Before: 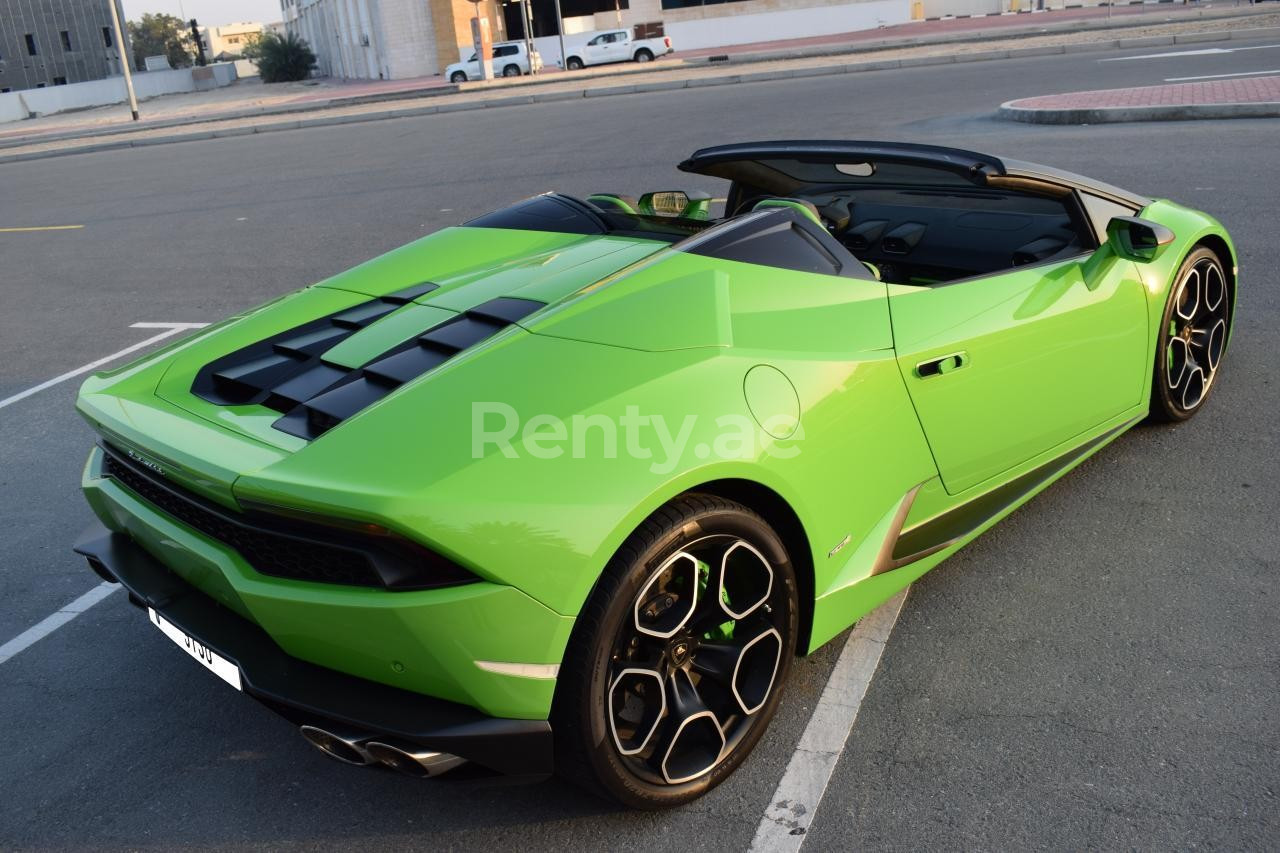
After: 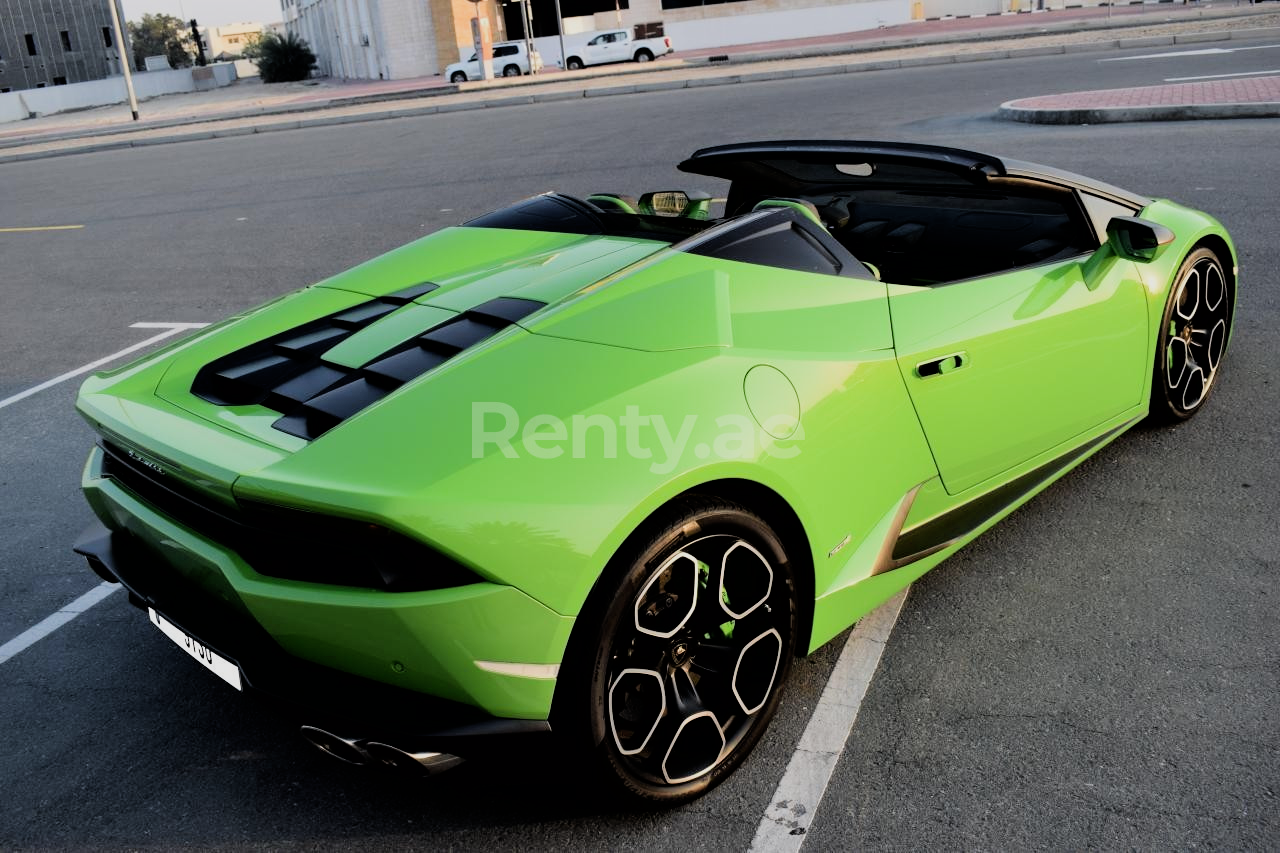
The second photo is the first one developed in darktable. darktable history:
filmic rgb: black relative exposure -5.03 EV, white relative exposure 3.96 EV, threshold 5.99 EV, hardness 2.89, contrast 1.301, highlights saturation mix -30.64%, enable highlight reconstruction true
